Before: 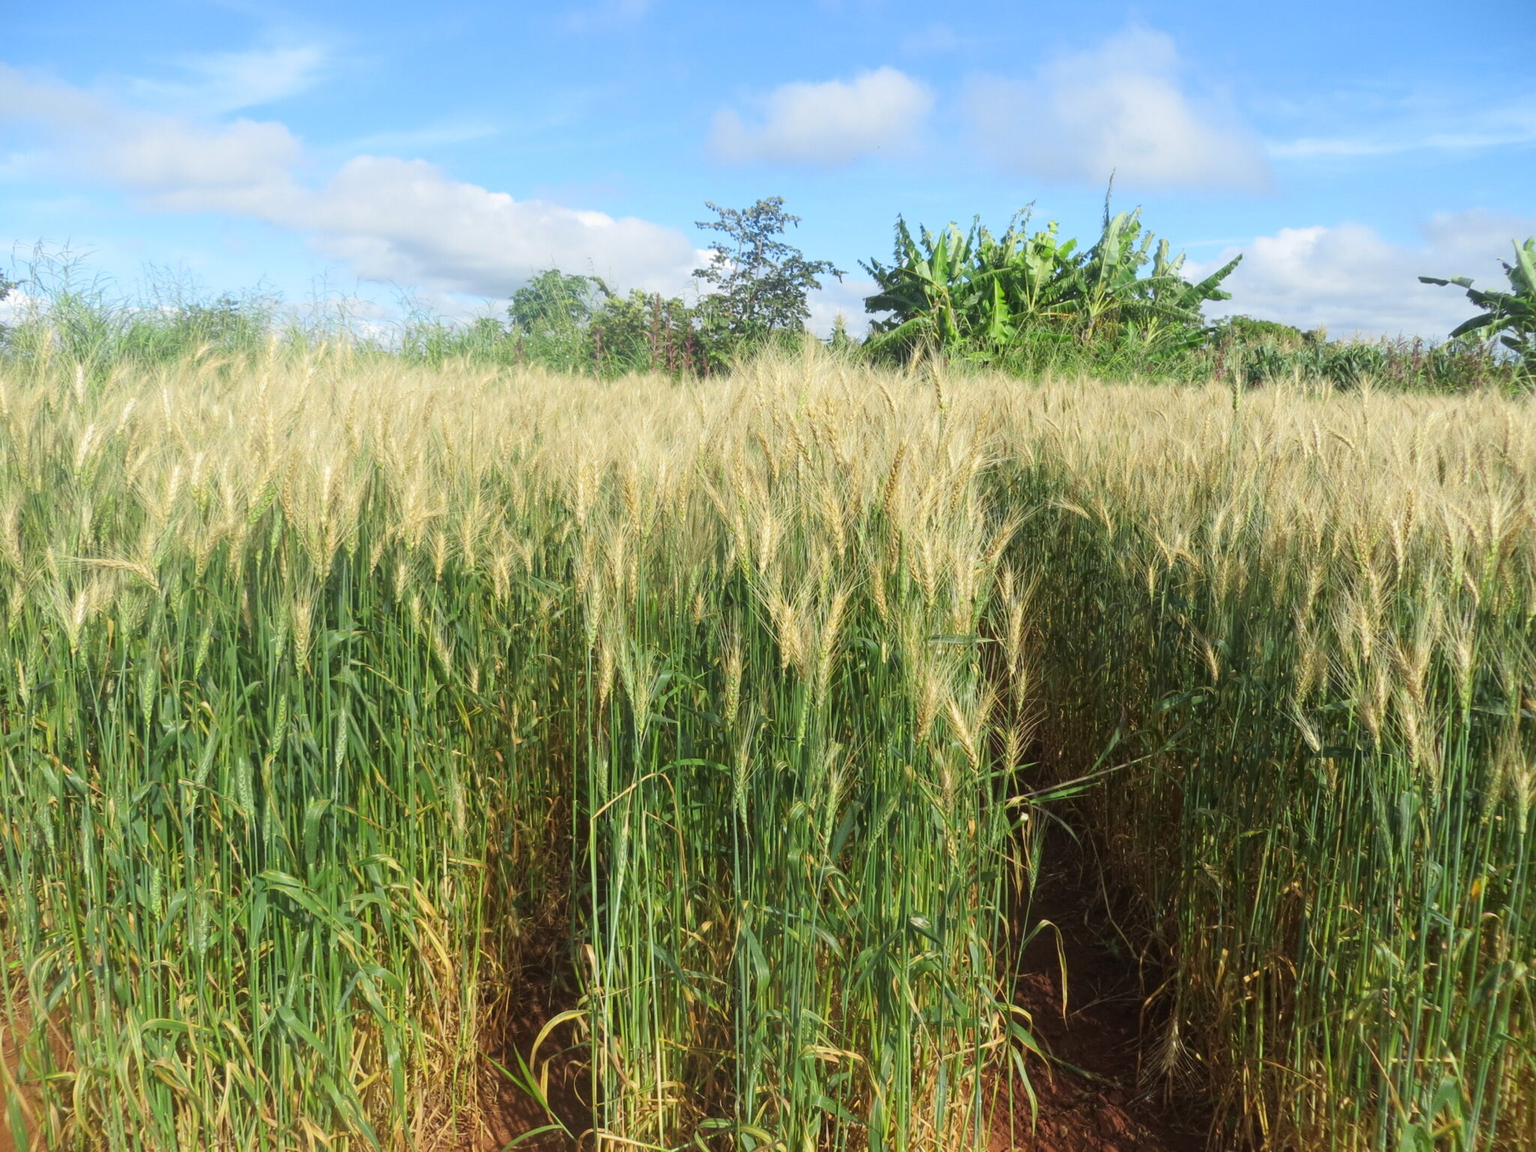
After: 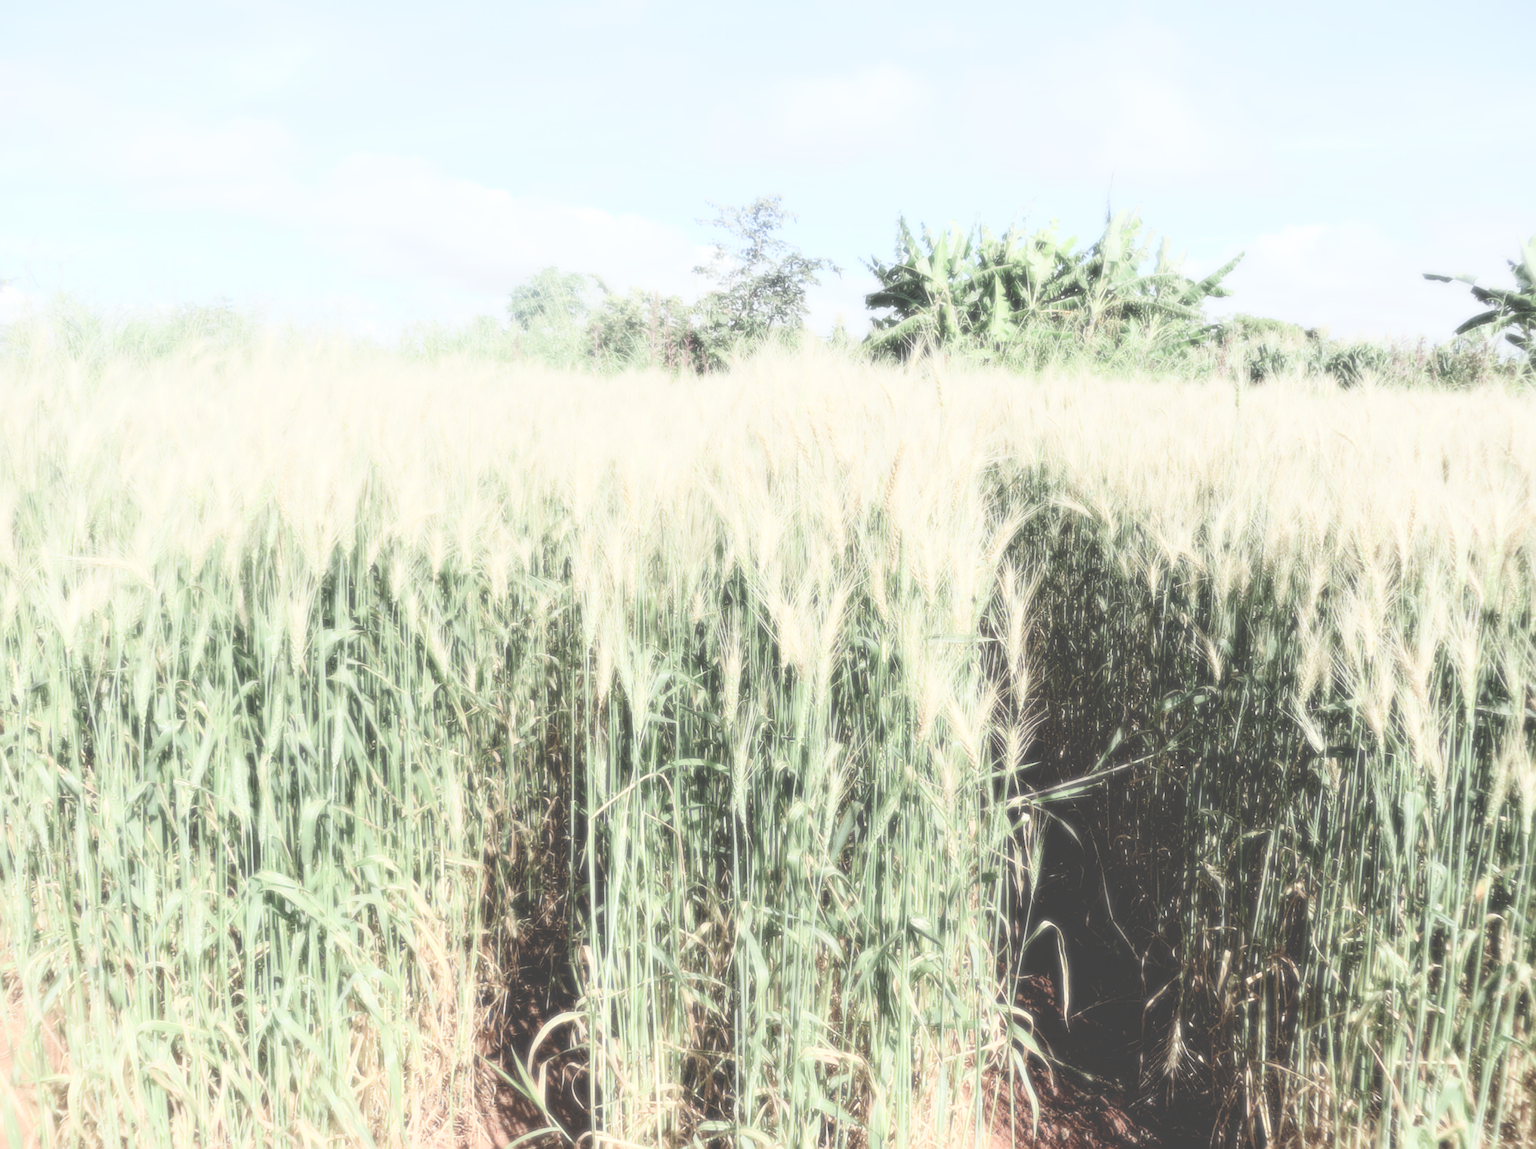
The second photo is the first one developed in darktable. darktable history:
base curve: curves: ch0 [(0, 0) (0.028, 0.03) (0.121, 0.232) (0.46, 0.748) (0.859, 0.968) (1, 1)], preserve colors none
crop: left 0.434%, top 0.485%, right 0.244%, bottom 0.386%
bloom: size 0%, threshold 54.82%, strength 8.31%
sharpen: amount 0.55
color balance rgb: linear chroma grading › global chroma -16.06%, perceptual saturation grading › global saturation -32.85%, global vibrance -23.56%
graduated density: rotation 5.63°, offset 76.9
tone curve: curves: ch0 [(0, 0) (0.003, 0.277) (0.011, 0.277) (0.025, 0.279) (0.044, 0.282) (0.069, 0.286) (0.1, 0.289) (0.136, 0.294) (0.177, 0.318) (0.224, 0.345) (0.277, 0.379) (0.335, 0.425) (0.399, 0.481) (0.468, 0.542) (0.543, 0.594) (0.623, 0.662) (0.709, 0.731) (0.801, 0.792) (0.898, 0.851) (1, 1)], preserve colors none
